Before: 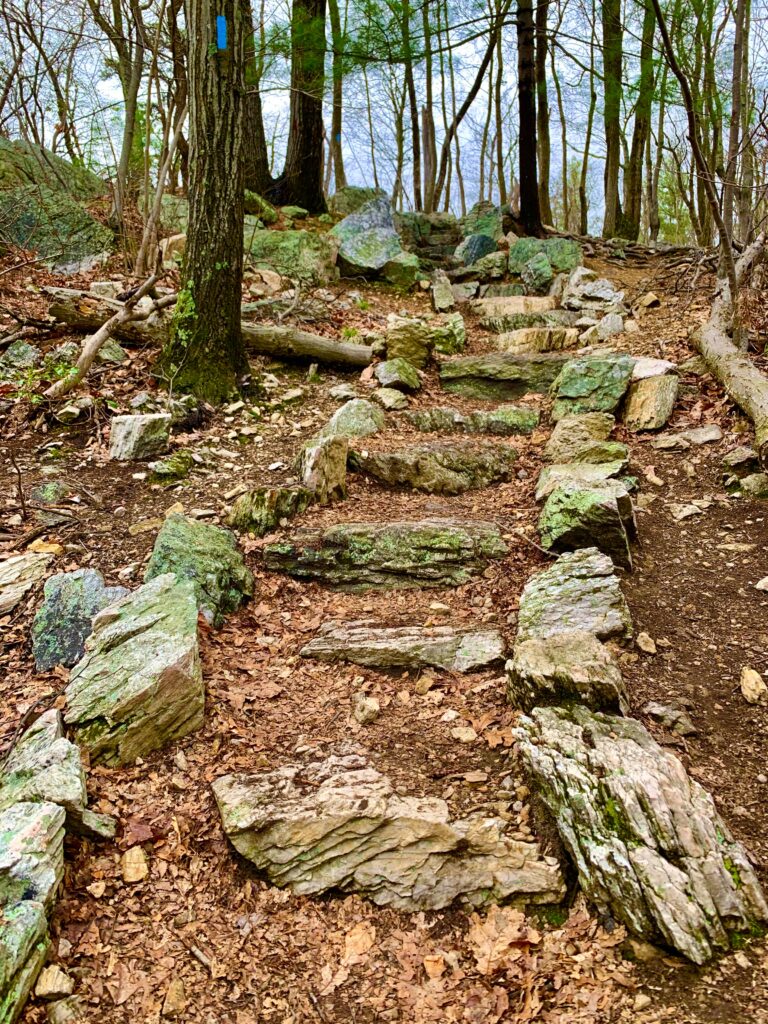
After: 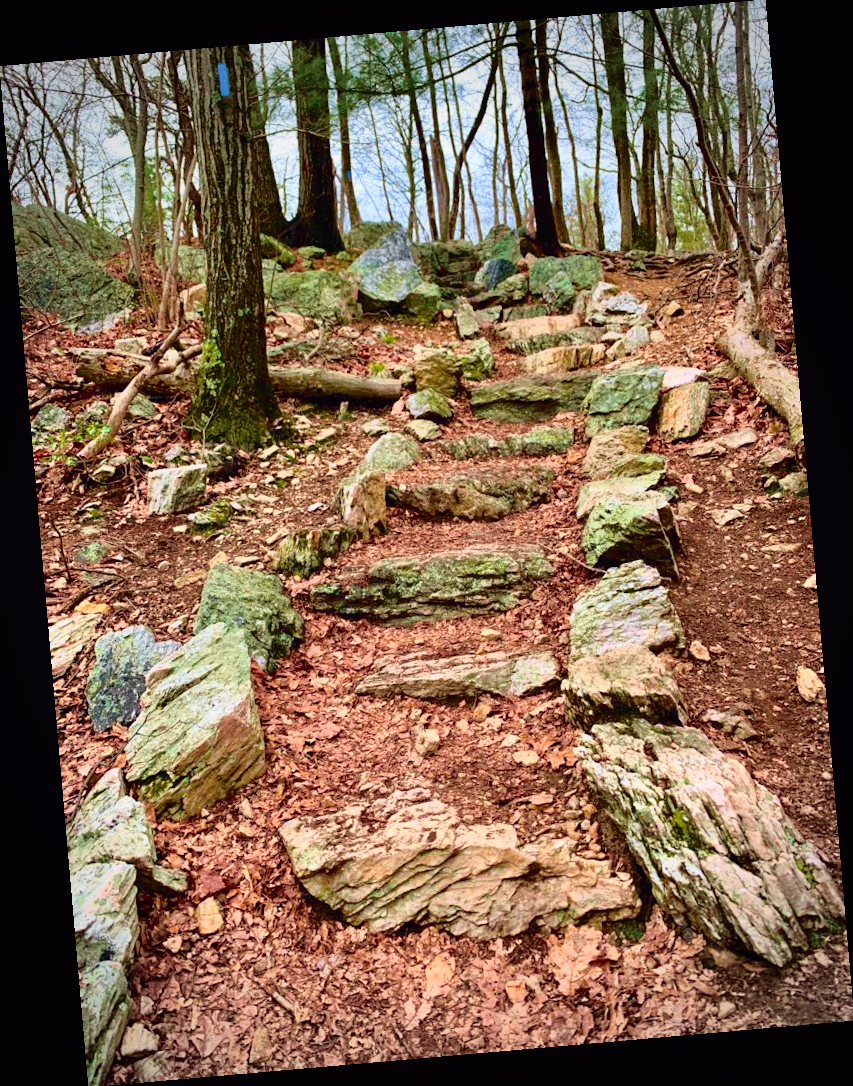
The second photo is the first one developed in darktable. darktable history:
tone curve: curves: ch0 [(0, 0.009) (0.105, 0.08) (0.195, 0.18) (0.283, 0.316) (0.384, 0.434) (0.485, 0.531) (0.638, 0.69) (0.81, 0.872) (1, 0.977)]; ch1 [(0, 0) (0.161, 0.092) (0.35, 0.33) (0.379, 0.401) (0.456, 0.469) (0.498, 0.502) (0.52, 0.536) (0.586, 0.617) (0.635, 0.655) (1, 1)]; ch2 [(0, 0) (0.371, 0.362) (0.437, 0.437) (0.483, 0.484) (0.53, 0.515) (0.56, 0.571) (0.622, 0.606) (1, 1)], color space Lab, independent channels, preserve colors none
rotate and perspective: rotation -4.98°, automatic cropping off
vignetting: fall-off start 71.74%
